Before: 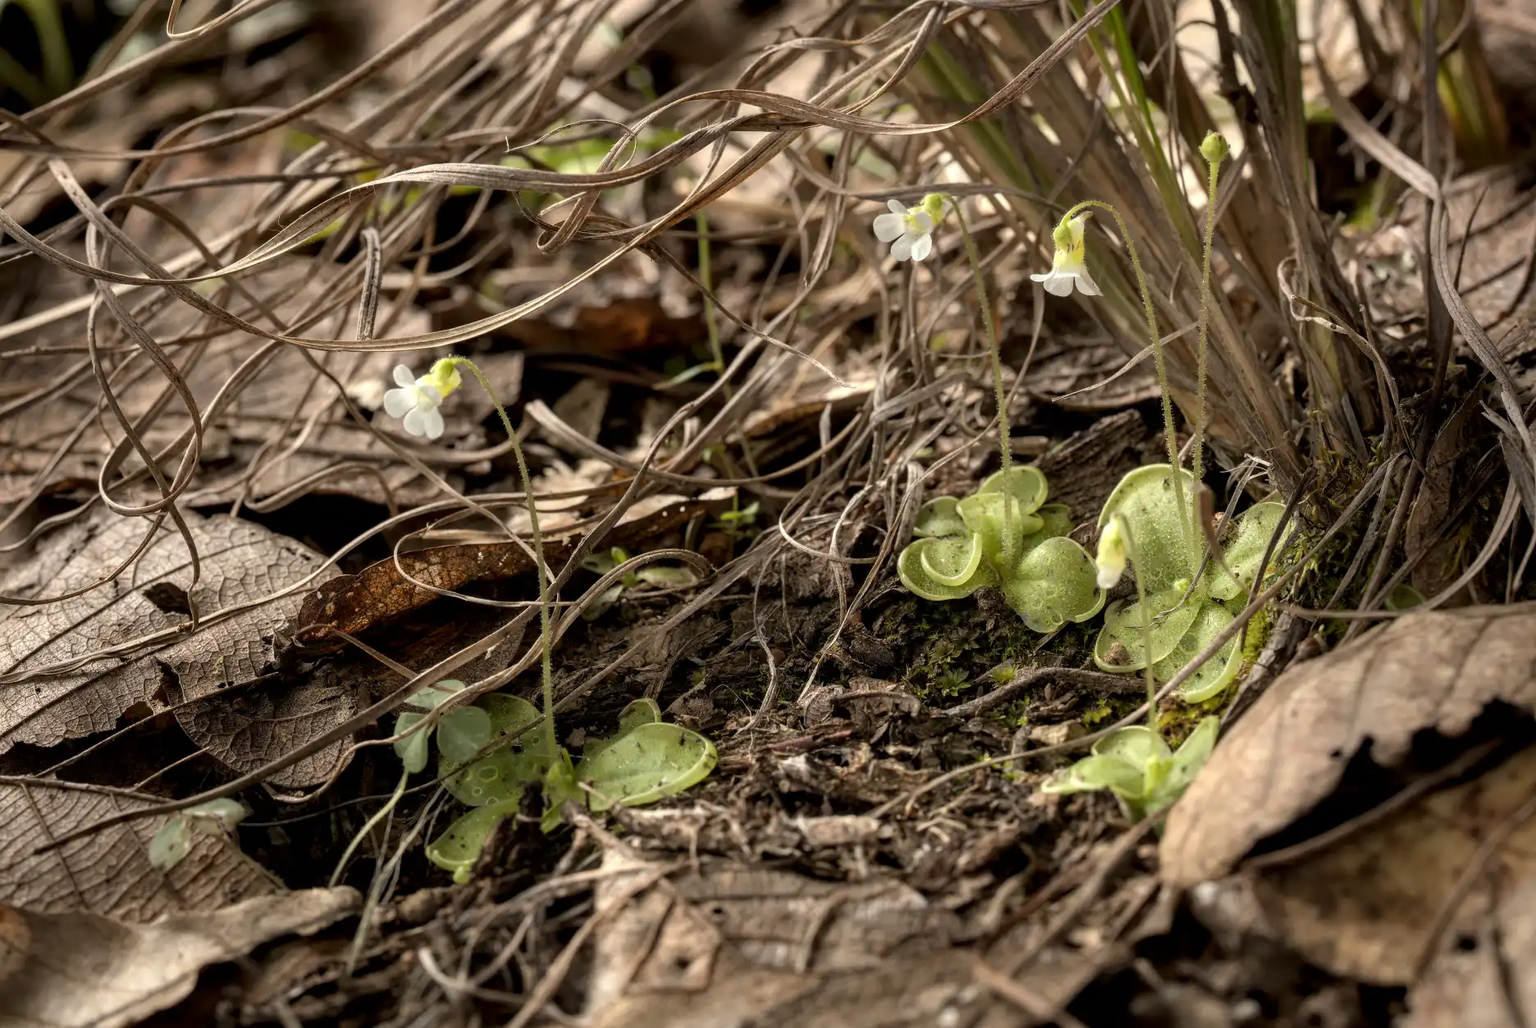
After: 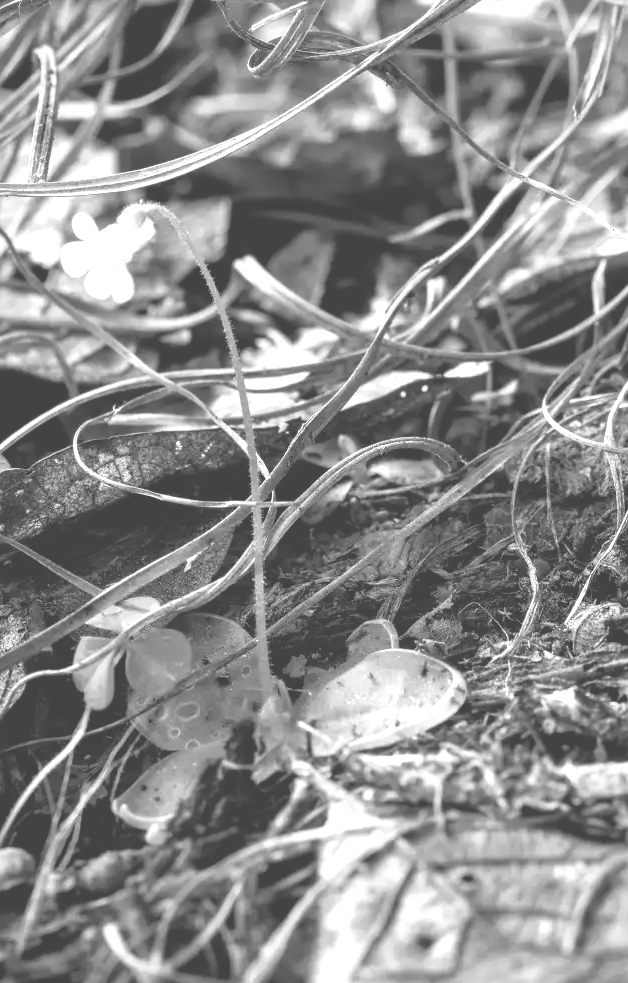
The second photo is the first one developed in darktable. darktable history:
crop and rotate: left 21.77%, top 18.528%, right 44.676%, bottom 2.997%
colorize: hue 36°, source mix 100%
monochrome: a 0, b 0, size 0.5, highlights 0.57
